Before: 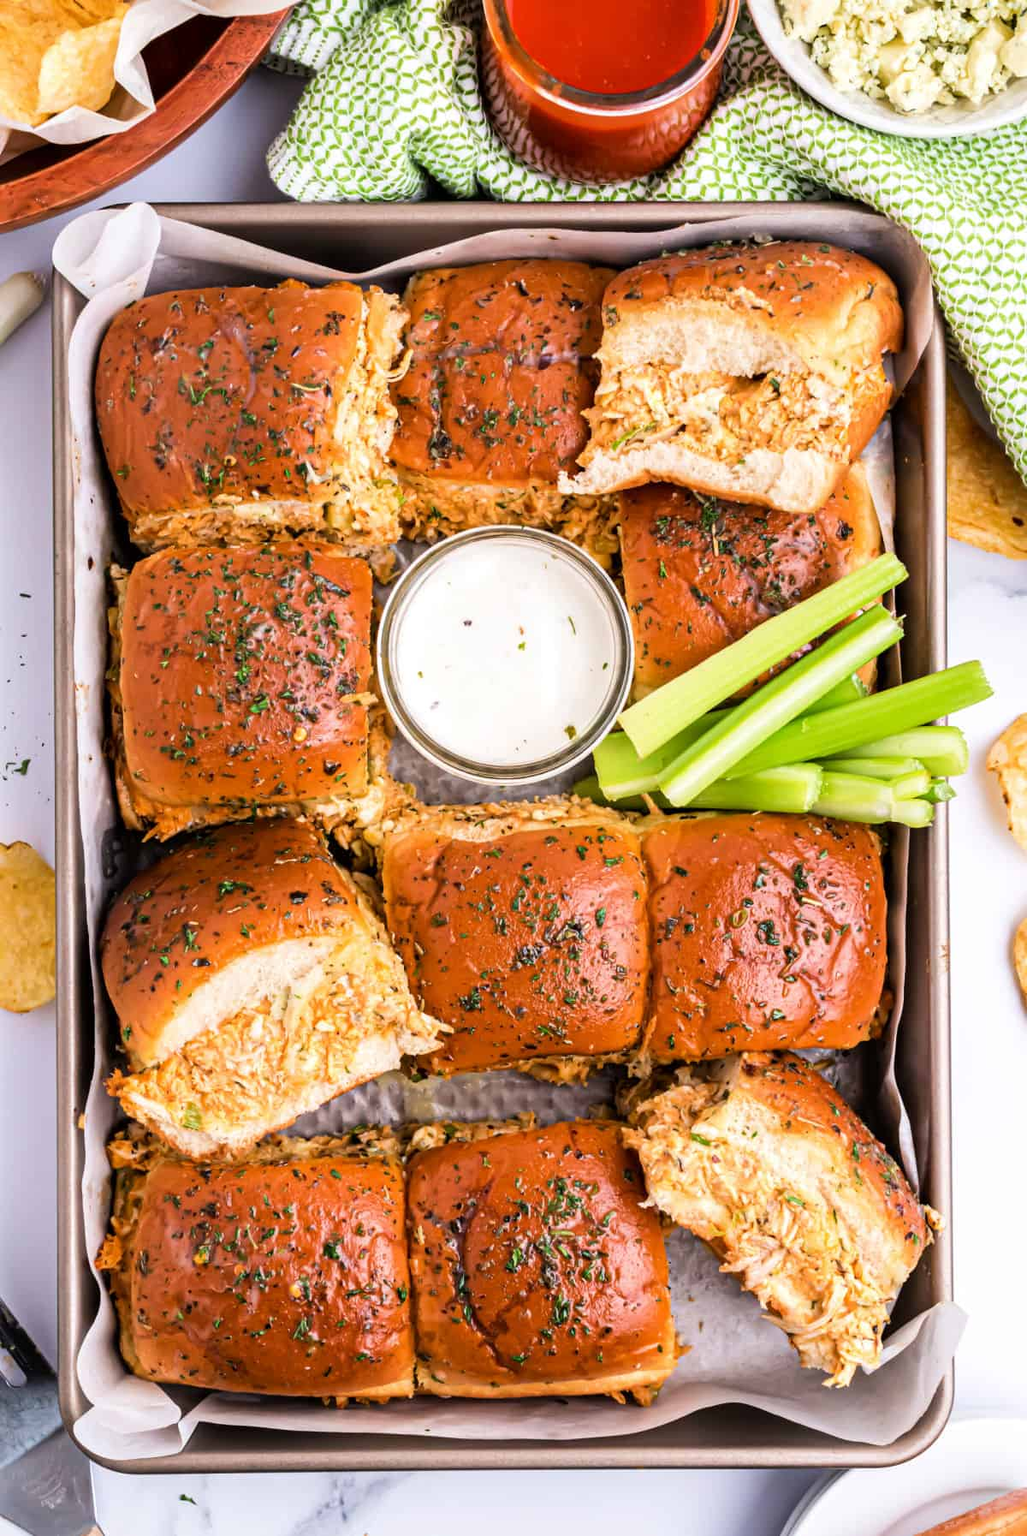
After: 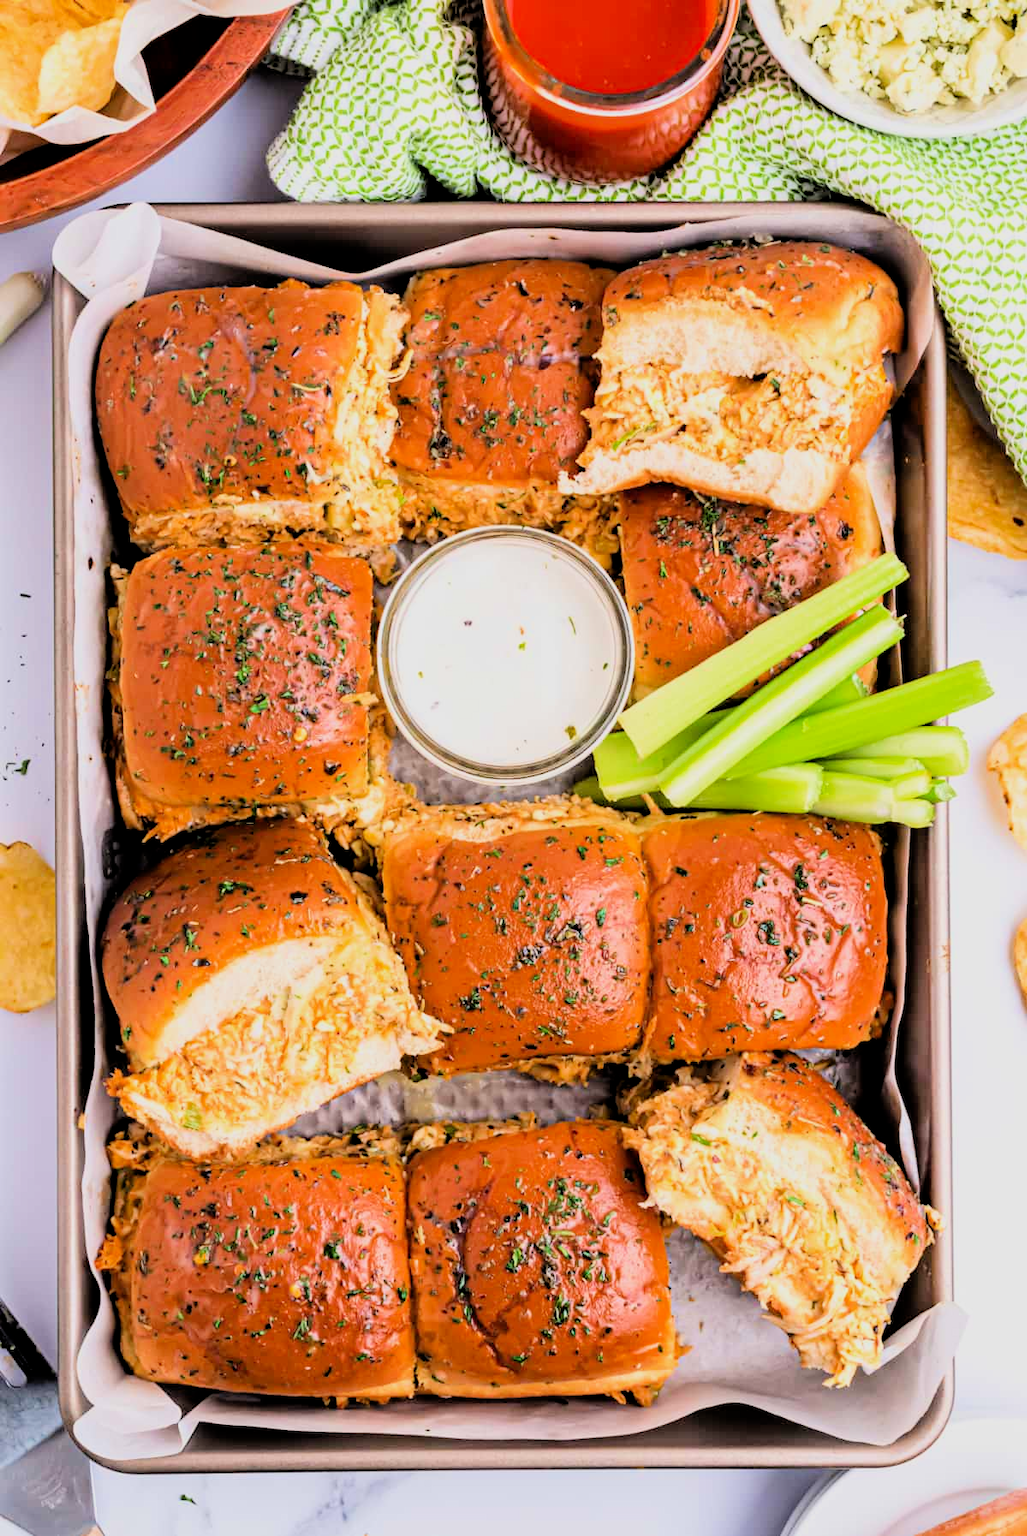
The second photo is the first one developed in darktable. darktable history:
filmic rgb: middle gray luminance 18.18%, black relative exposure -7.52 EV, white relative exposure 8.49 EV, target black luminance 0%, hardness 2.23, latitude 18.14%, contrast 0.869, highlights saturation mix 4.08%, shadows ↔ highlights balance 10.42%, color science v6 (2022)
levels: gray 59.41%, levels [0, 0.43, 0.859]
